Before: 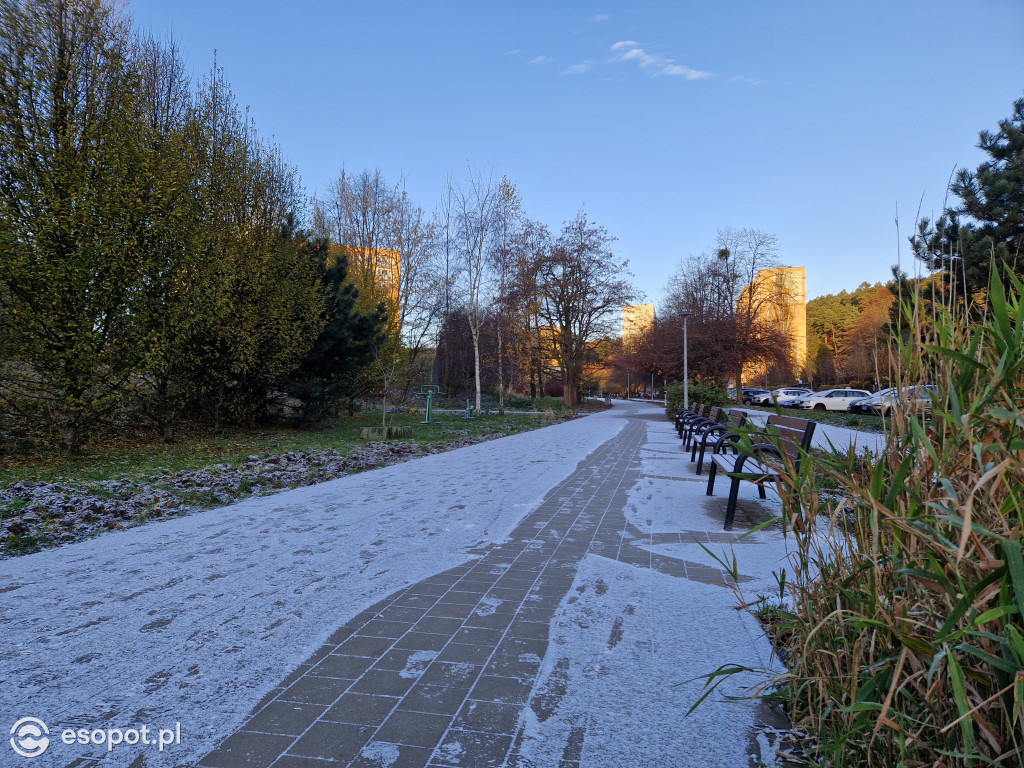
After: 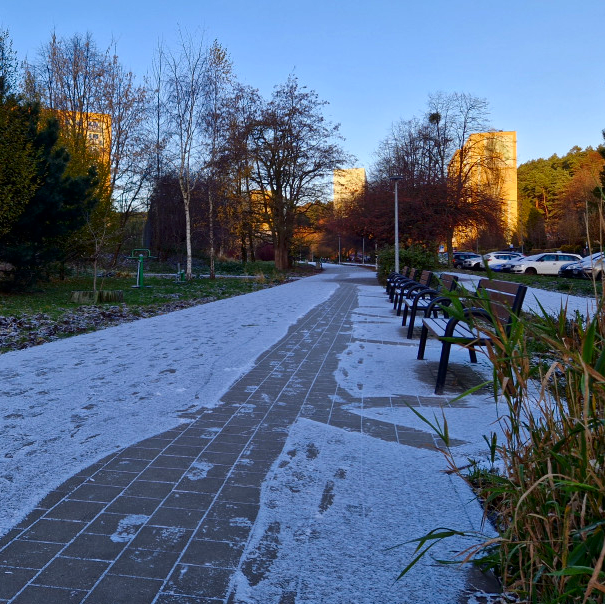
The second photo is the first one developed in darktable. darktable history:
crop and rotate: left 28.256%, top 17.734%, right 12.656%, bottom 3.573%
contrast brightness saturation: contrast 0.12, brightness -0.12, saturation 0.2
